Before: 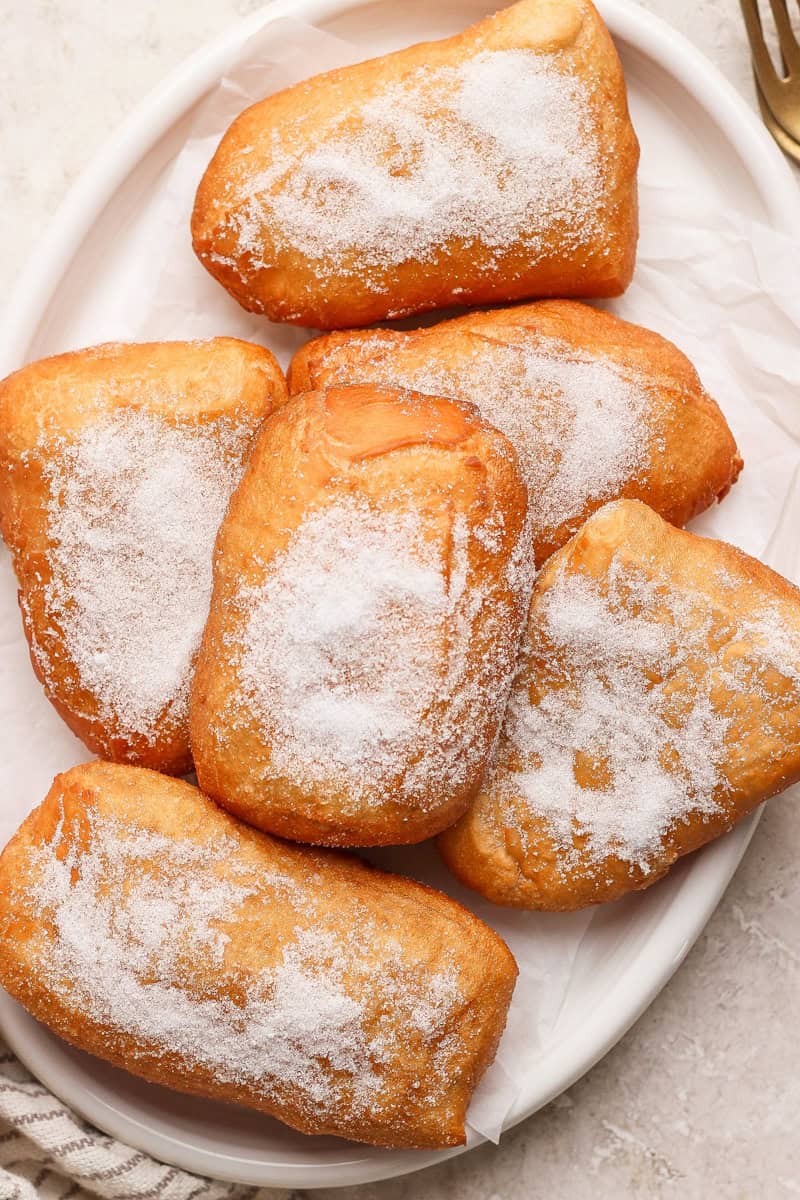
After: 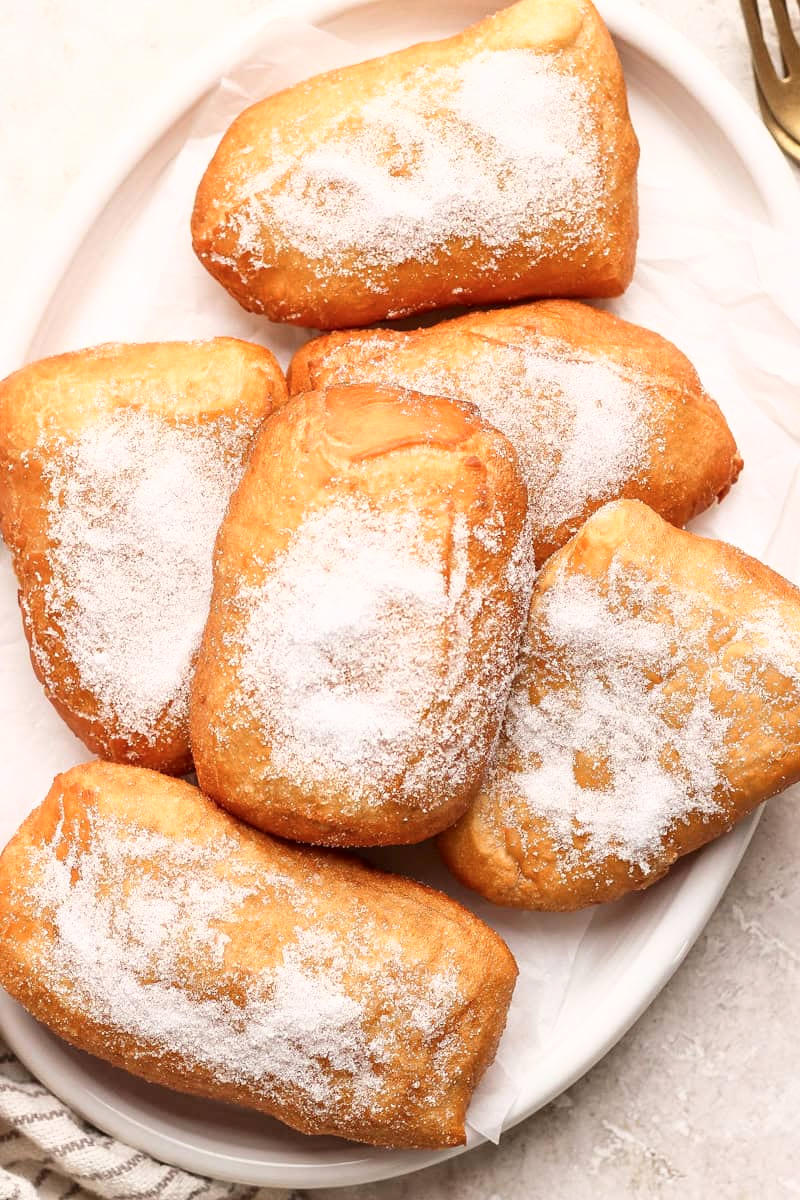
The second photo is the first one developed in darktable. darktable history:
tone curve: curves: ch0 [(0, 0) (0.003, 0.025) (0.011, 0.025) (0.025, 0.029) (0.044, 0.035) (0.069, 0.053) (0.1, 0.083) (0.136, 0.118) (0.177, 0.163) (0.224, 0.22) (0.277, 0.295) (0.335, 0.371) (0.399, 0.444) (0.468, 0.524) (0.543, 0.618) (0.623, 0.702) (0.709, 0.79) (0.801, 0.89) (0.898, 0.973) (1, 1)], color space Lab, independent channels, preserve colors none
